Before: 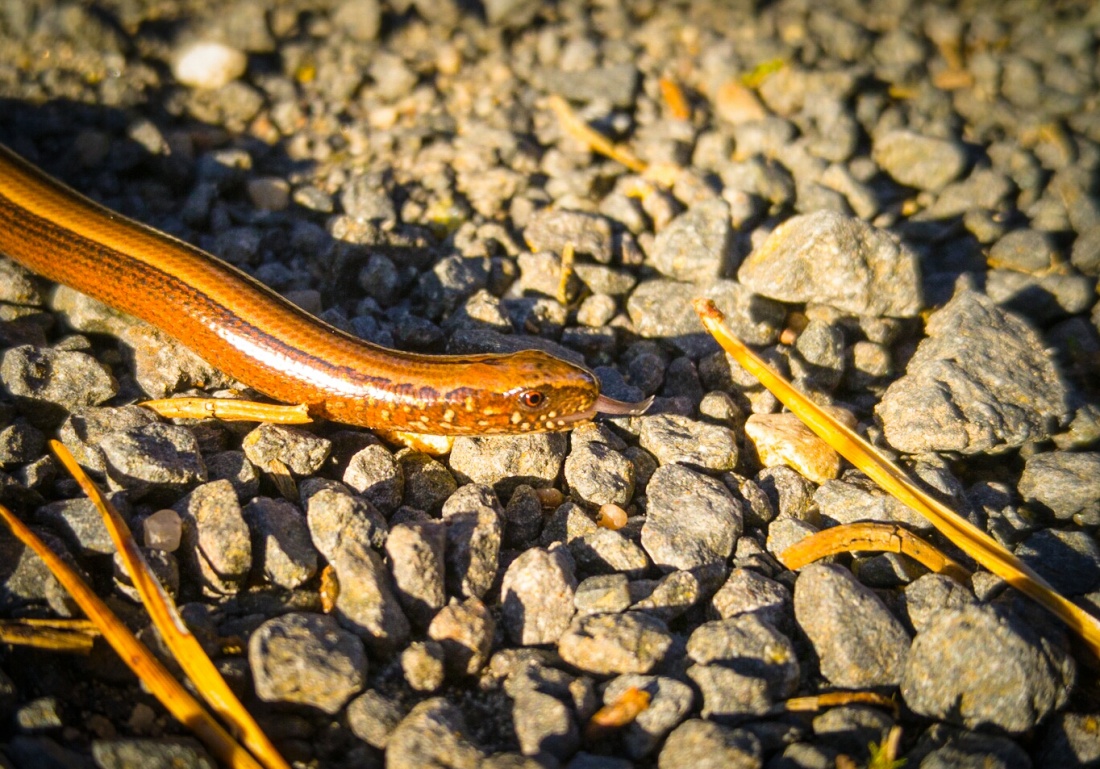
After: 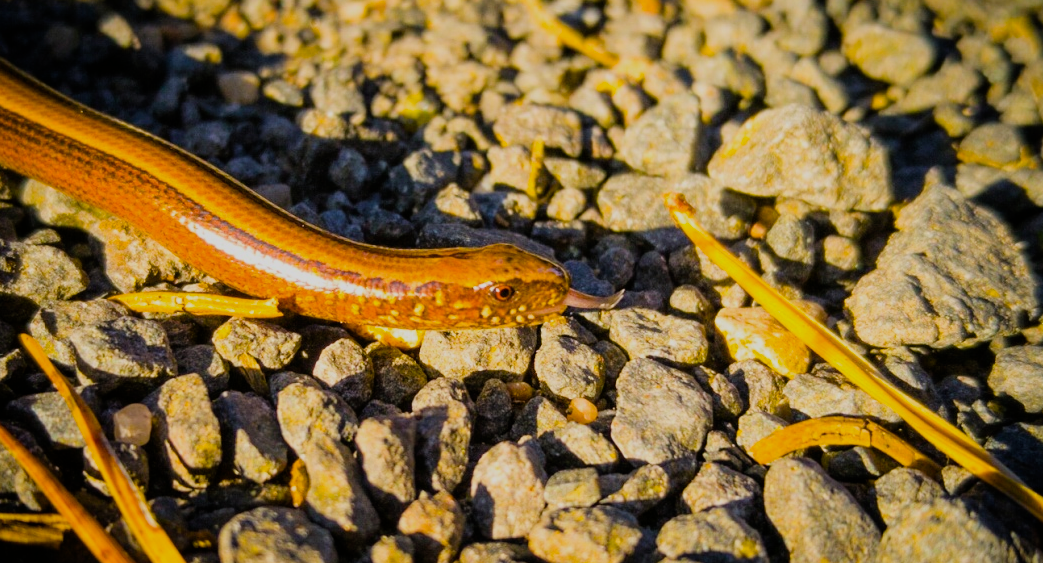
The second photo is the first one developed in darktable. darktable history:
color balance rgb: perceptual saturation grading › global saturation 30.718%, global vibrance 20%
crop and rotate: left 2.769%, top 13.863%, right 2.397%, bottom 12.811%
filmic rgb: black relative exposure -7.65 EV, white relative exposure 4.56 EV, hardness 3.61
